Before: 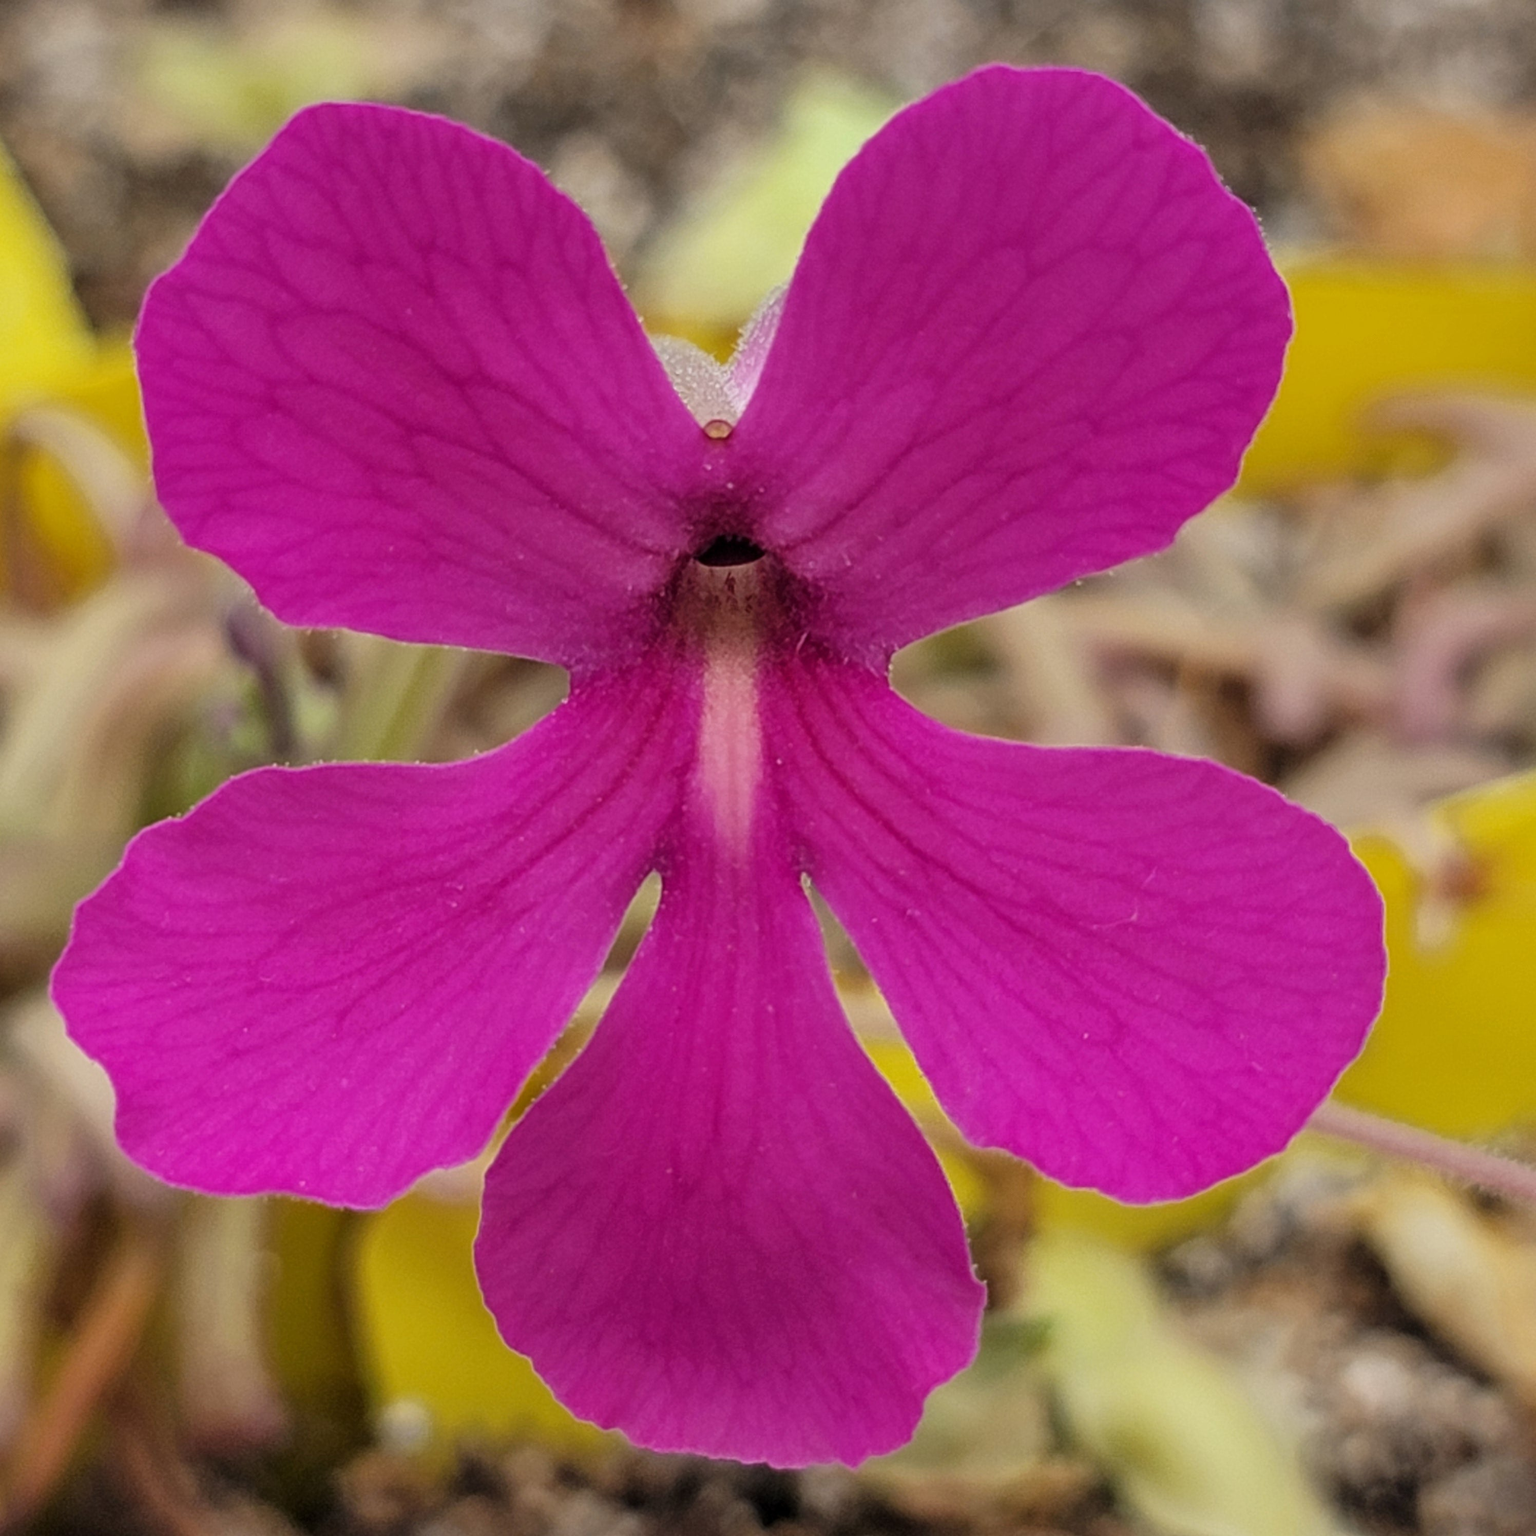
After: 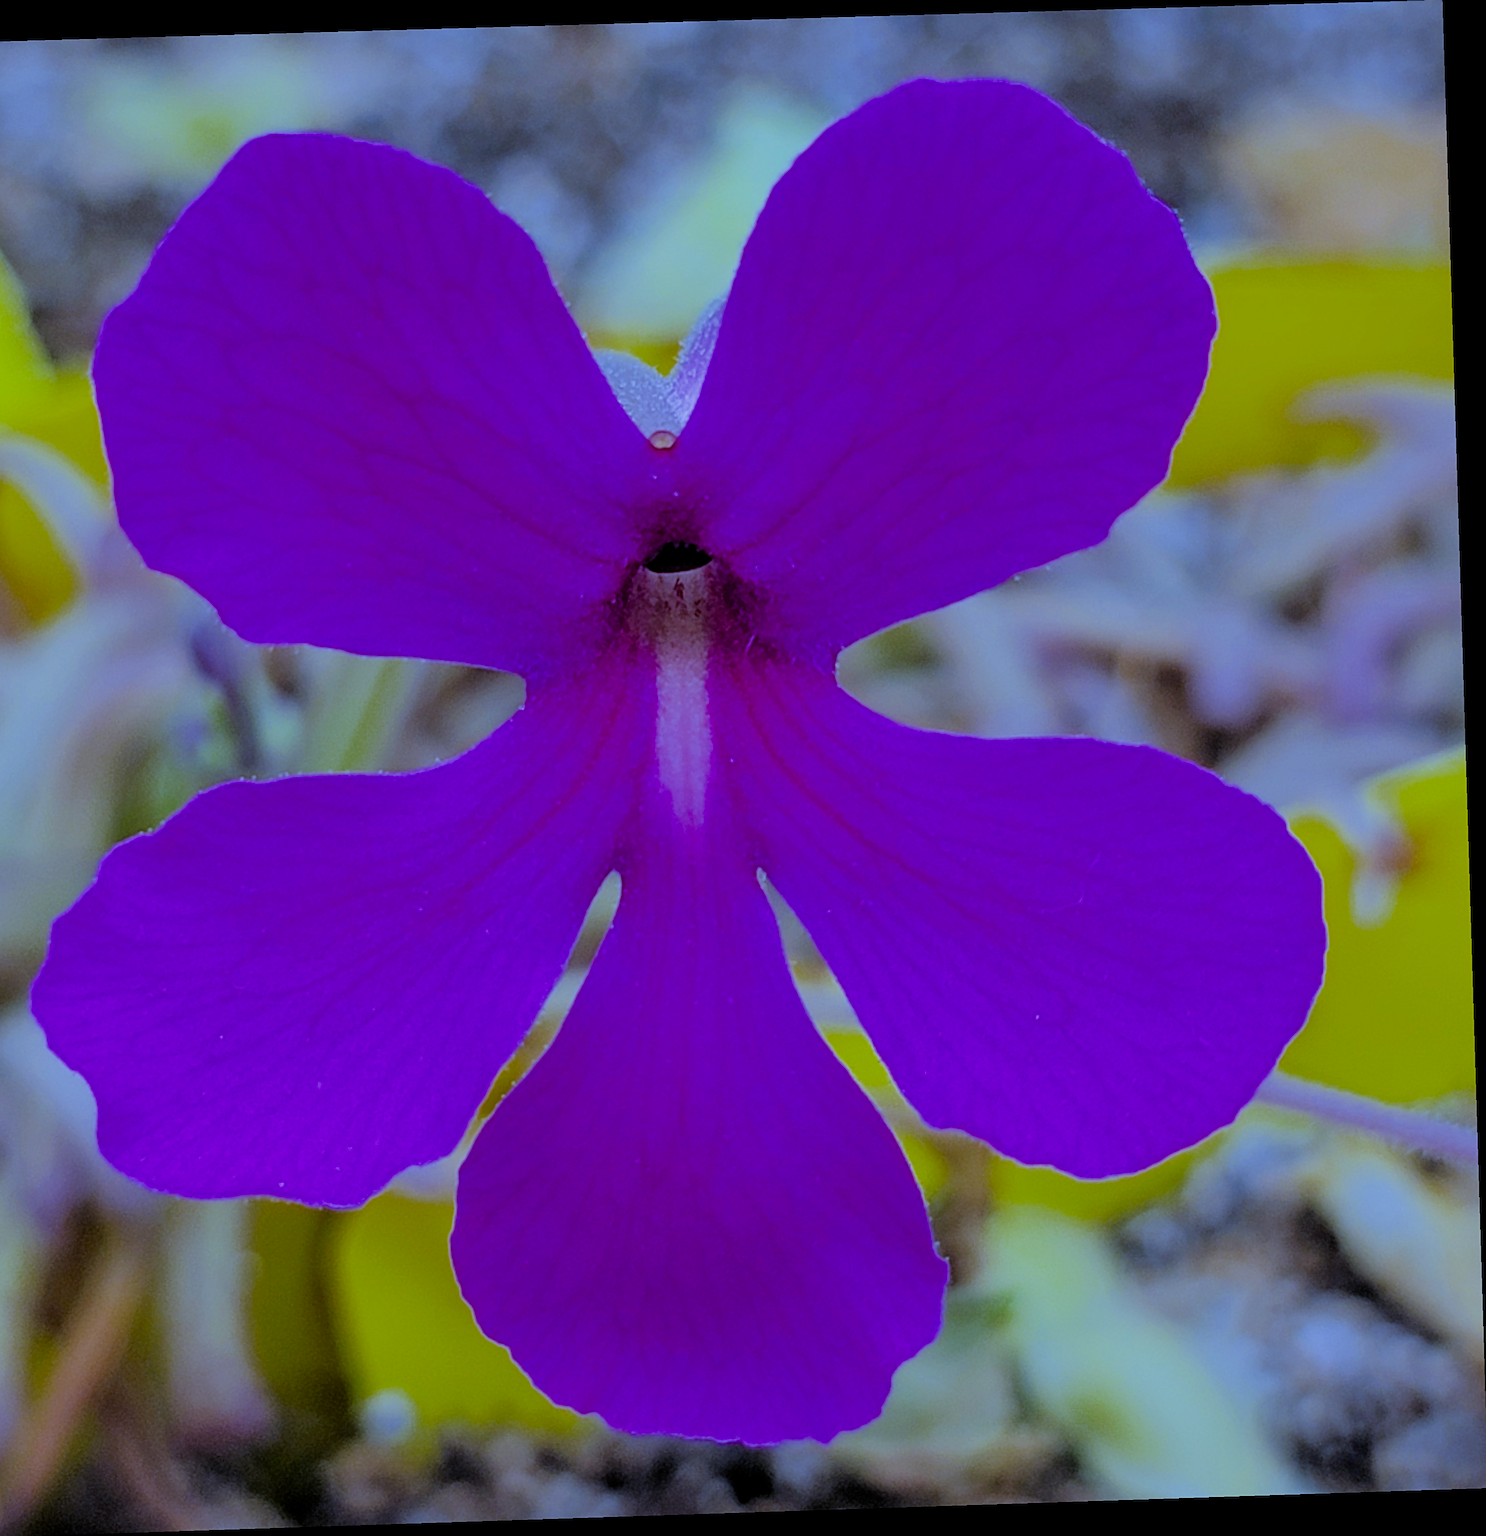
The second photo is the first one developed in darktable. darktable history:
crop and rotate: left 3.238%
white balance: red 0.766, blue 1.537
sharpen: on, module defaults
filmic rgb: black relative exposure -8.79 EV, white relative exposure 4.98 EV, threshold 6 EV, target black luminance 0%, hardness 3.77, latitude 66.34%, contrast 0.822, highlights saturation mix 10%, shadows ↔ highlights balance 20%, add noise in highlights 0.1, color science v4 (2020), iterations of high-quality reconstruction 0, type of noise poissonian, enable highlight reconstruction true
rotate and perspective: rotation -1.77°, lens shift (horizontal) 0.004, automatic cropping off
